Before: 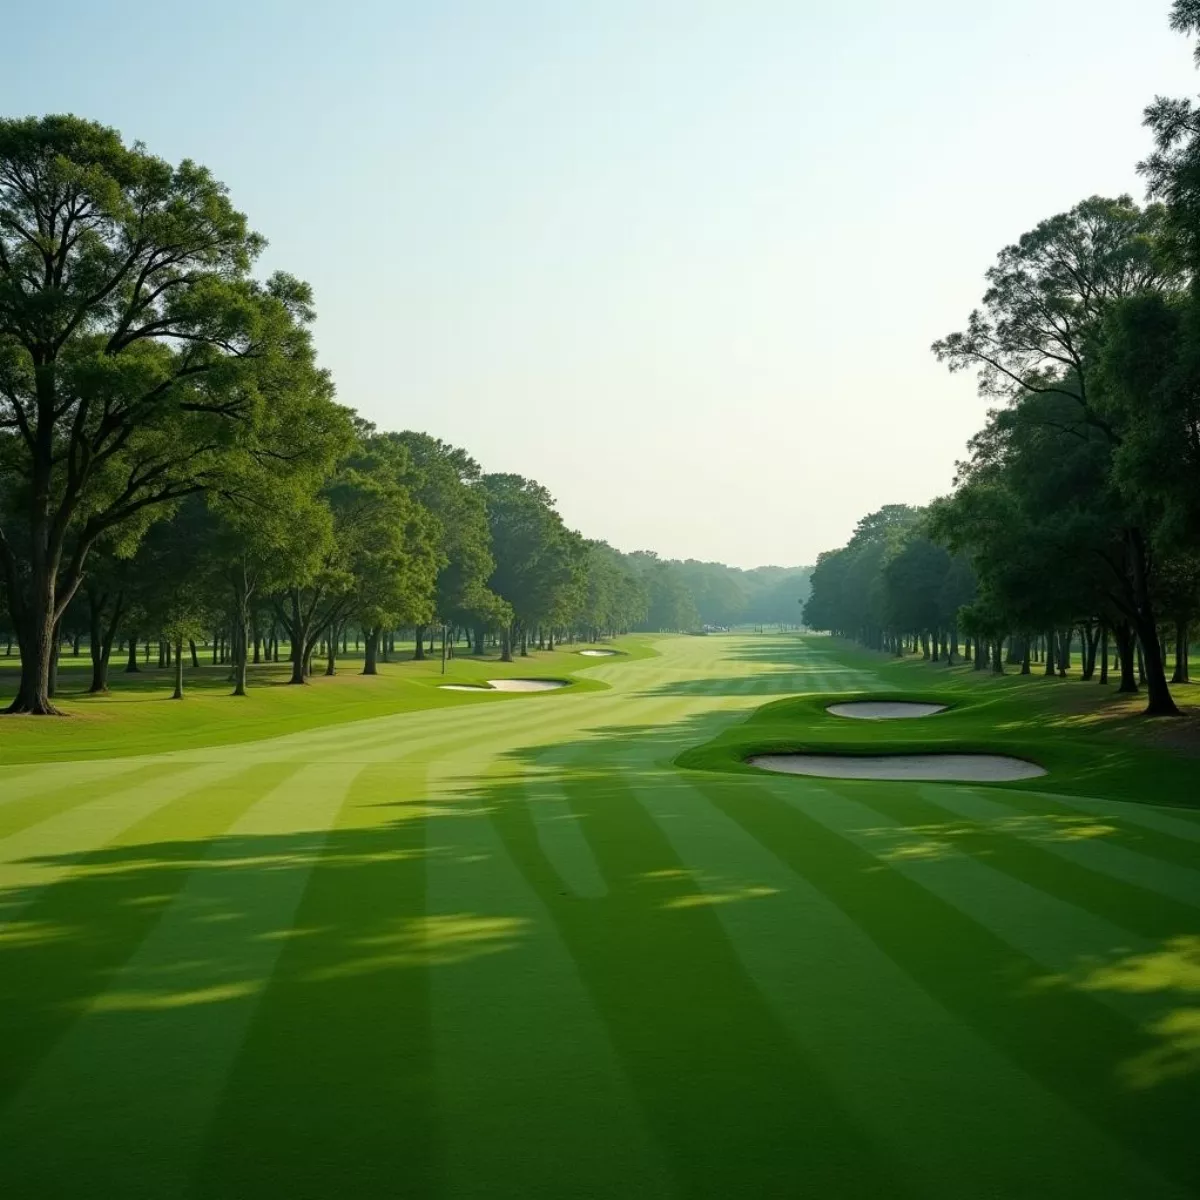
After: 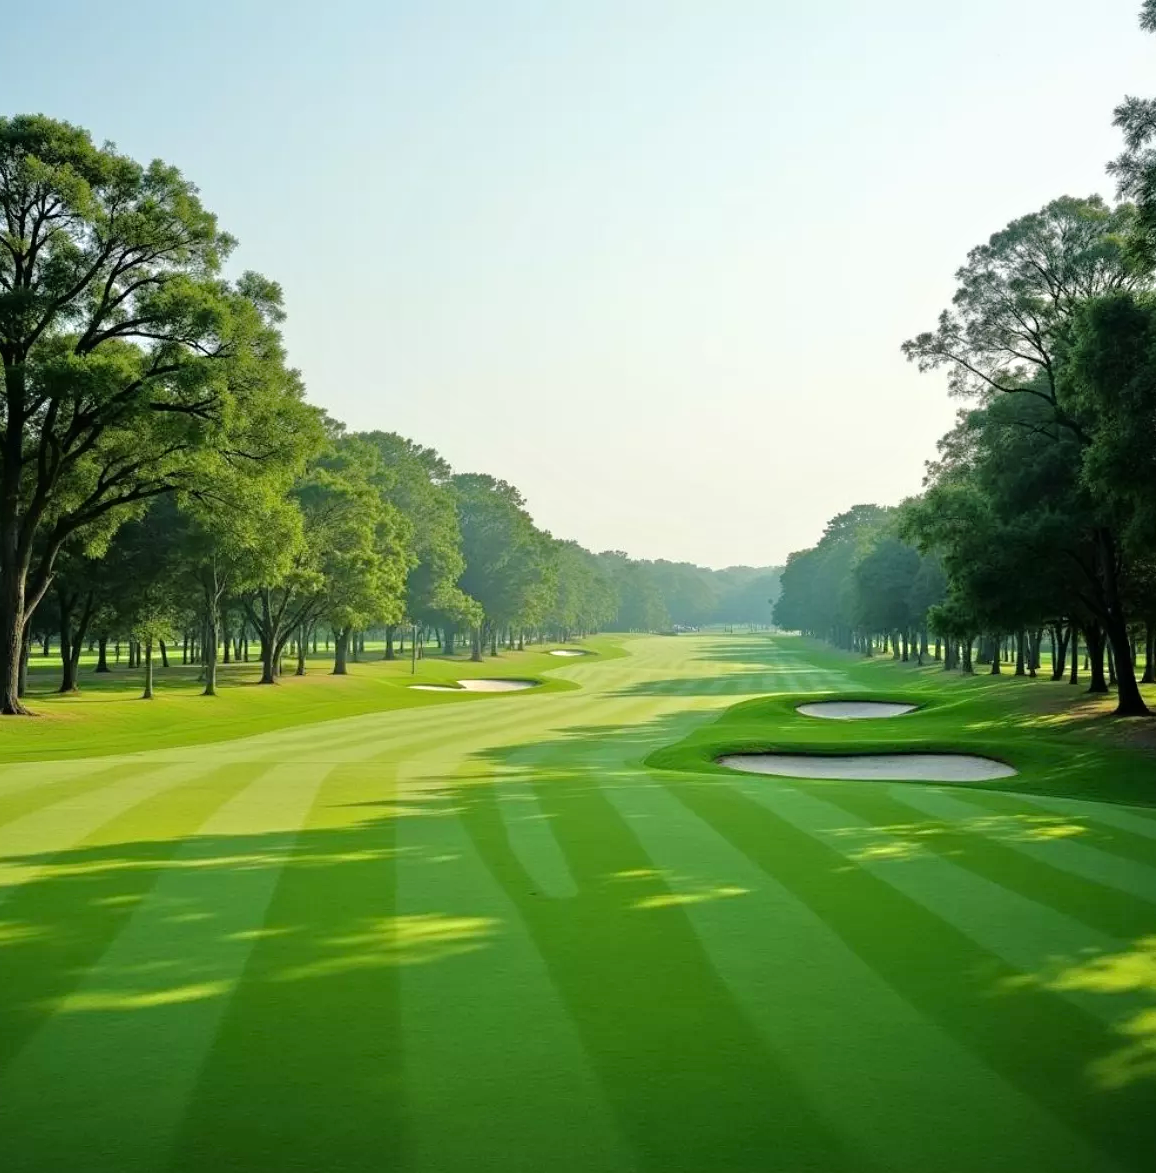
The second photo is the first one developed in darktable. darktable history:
tone equalizer: -7 EV 0.15 EV, -6 EV 0.6 EV, -5 EV 1.15 EV, -4 EV 1.33 EV, -3 EV 1.15 EV, -2 EV 0.6 EV, -1 EV 0.15 EV, mask exposure compensation -0.5 EV
crop and rotate: left 2.536%, right 1.107%, bottom 2.246%
